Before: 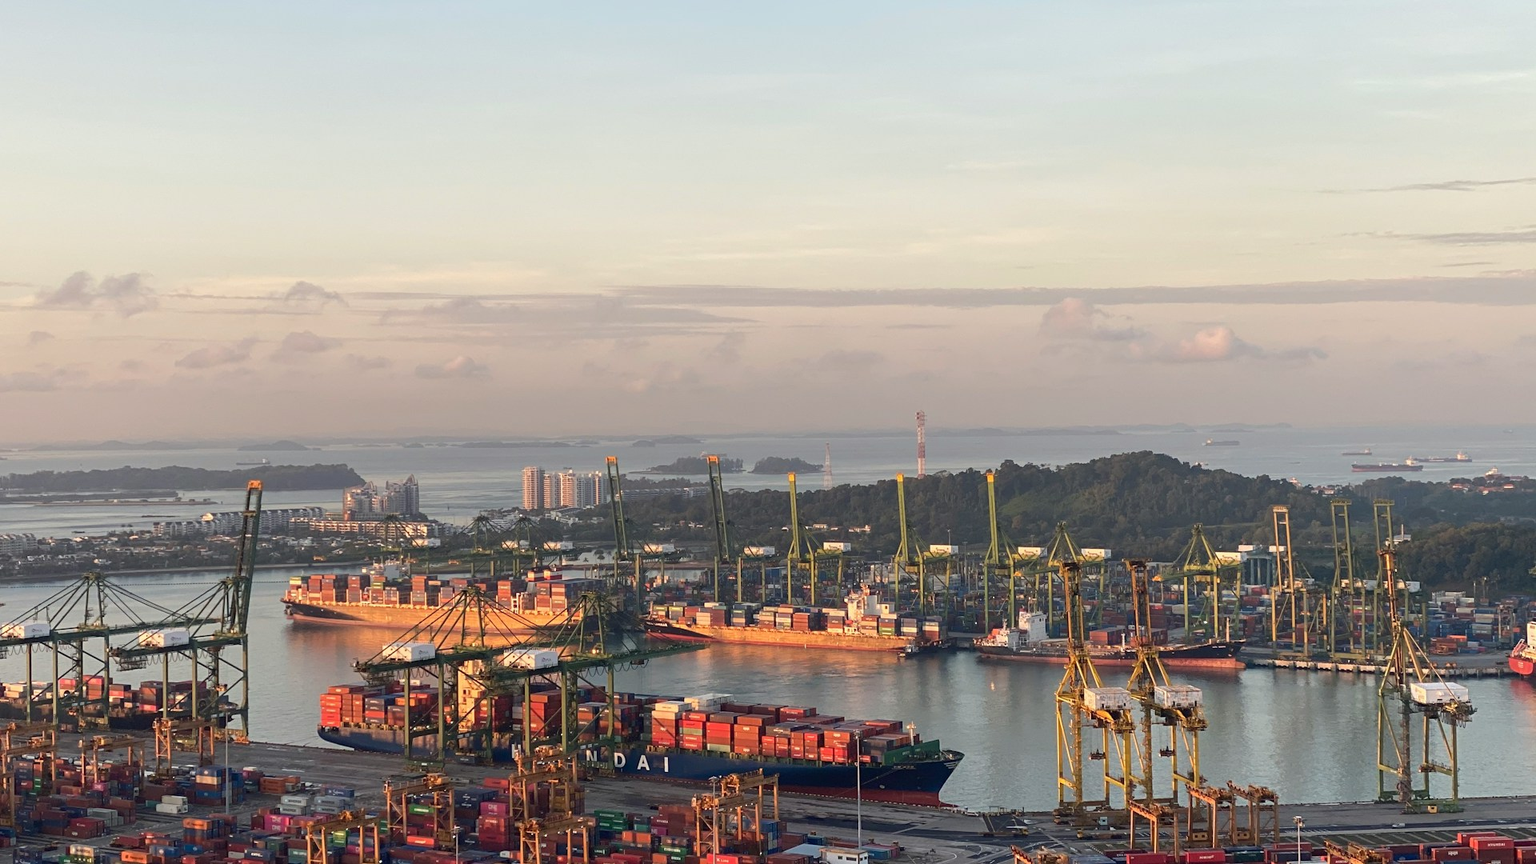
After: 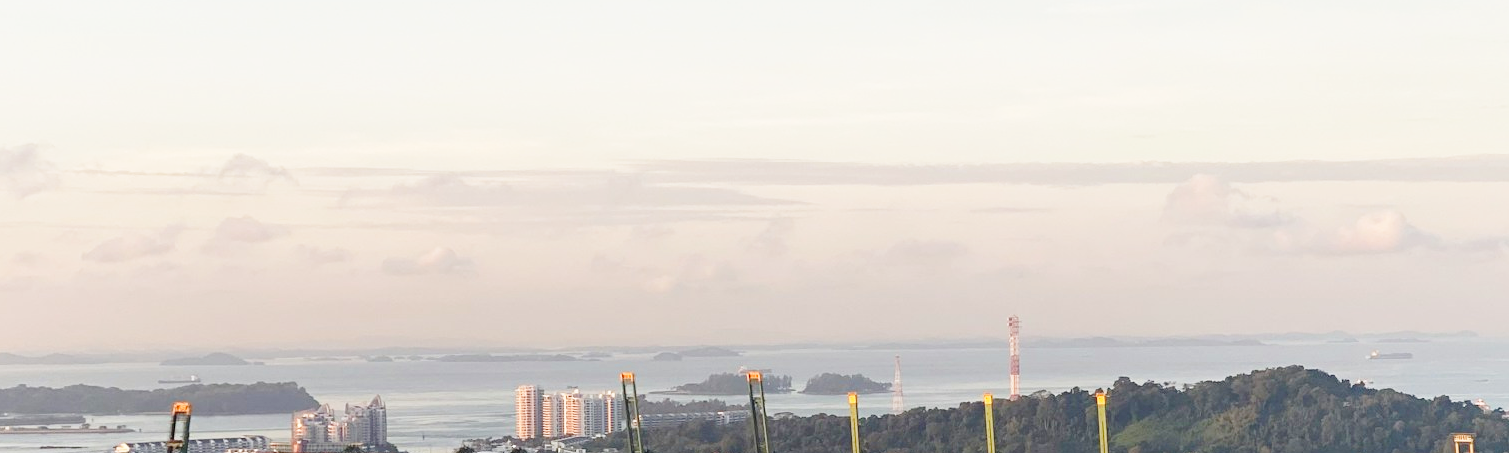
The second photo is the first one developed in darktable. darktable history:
crop: left 7.143%, top 18.425%, right 14.254%, bottom 39.573%
base curve: curves: ch0 [(0, 0) (0.028, 0.03) (0.121, 0.232) (0.46, 0.748) (0.859, 0.968) (1, 1)], preserve colors none
